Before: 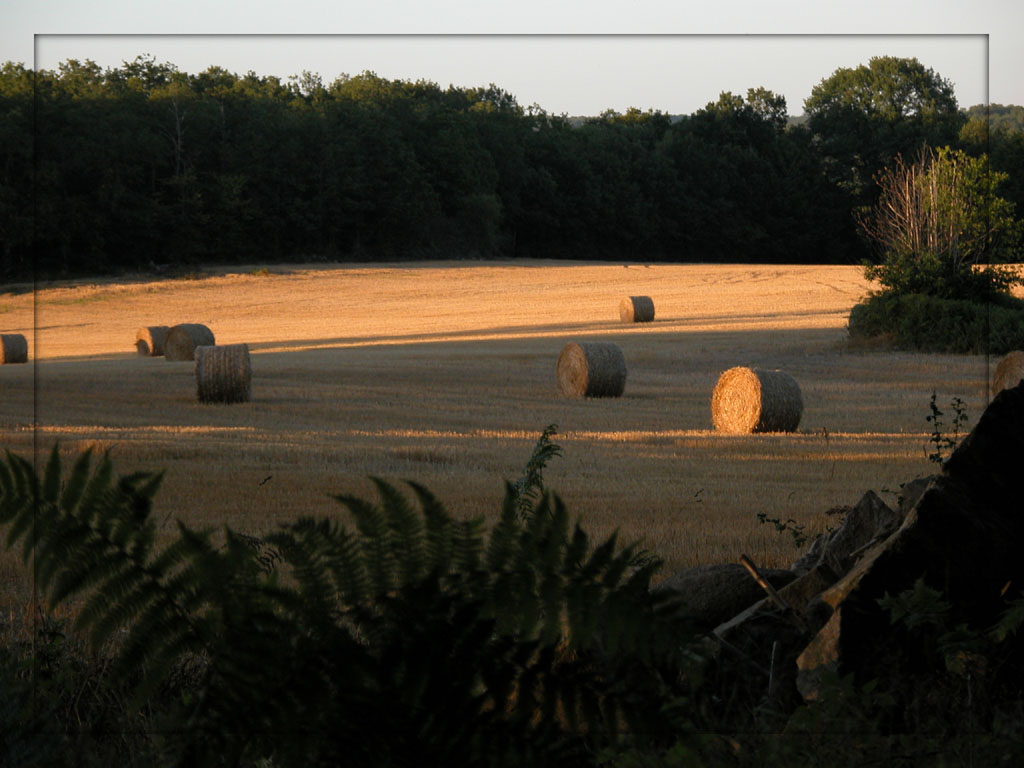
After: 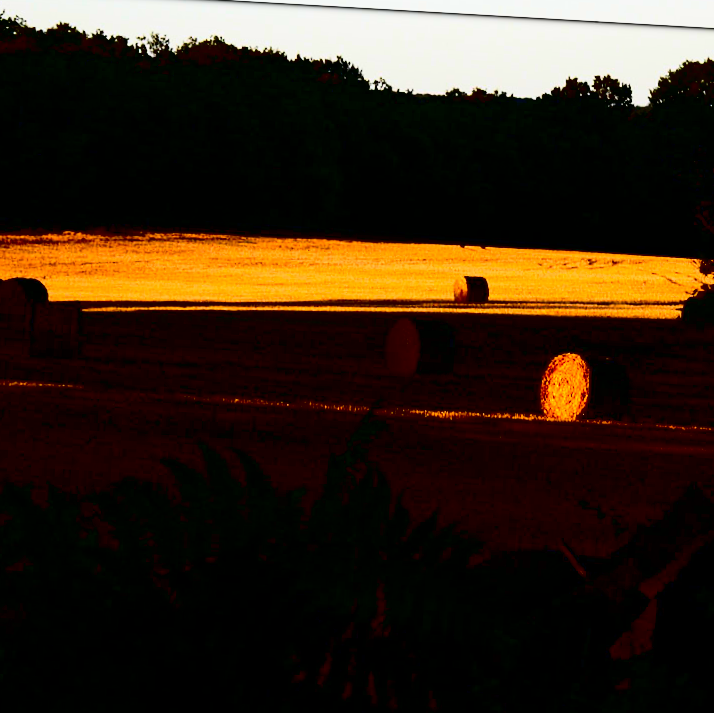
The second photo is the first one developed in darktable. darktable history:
contrast brightness saturation: contrast 0.758, brightness -0.985, saturation 0.996
crop and rotate: angle -3.3°, left 14.196%, top 0.035%, right 10.752%, bottom 0.052%
